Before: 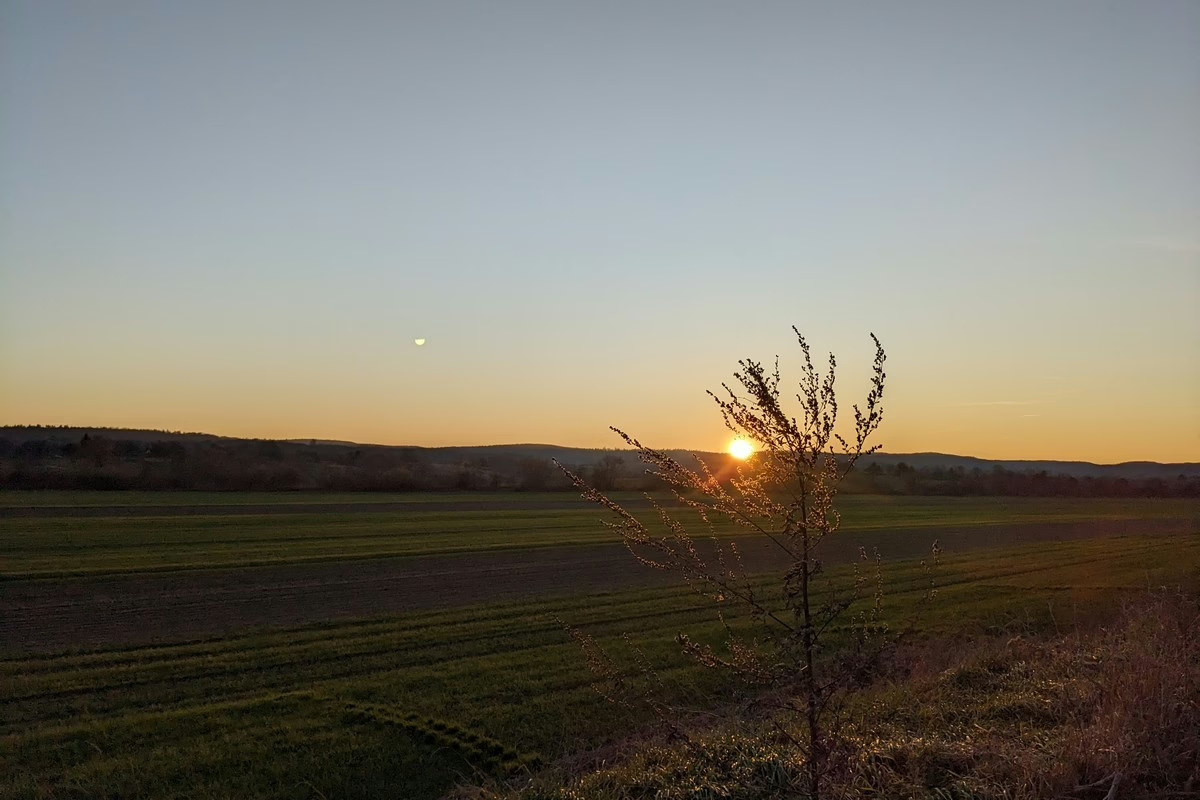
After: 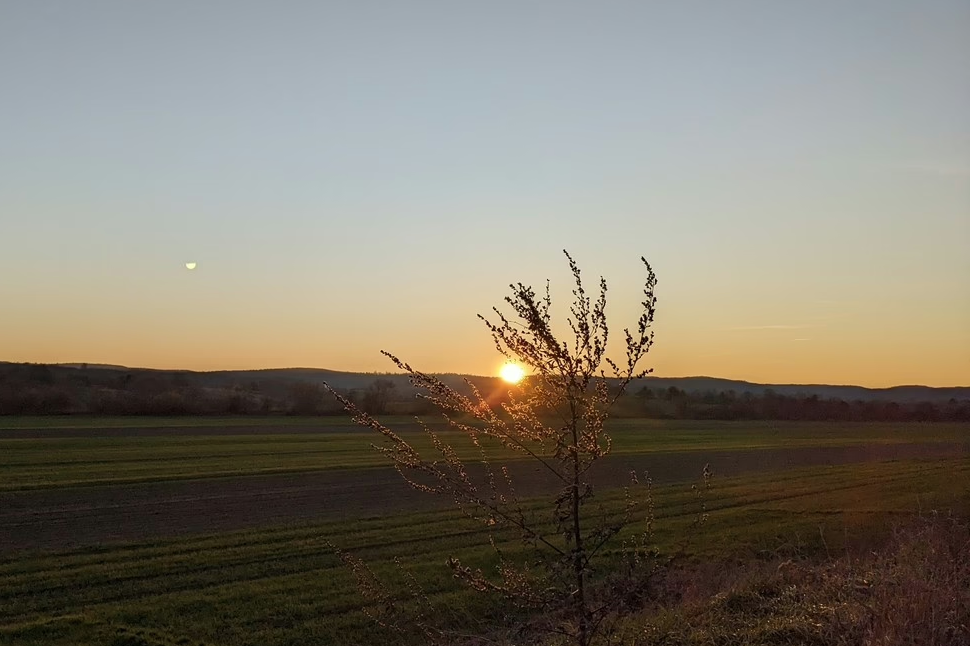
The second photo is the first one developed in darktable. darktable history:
contrast brightness saturation: saturation -0.05
crop: left 19.159%, top 9.58%, bottom 9.58%
